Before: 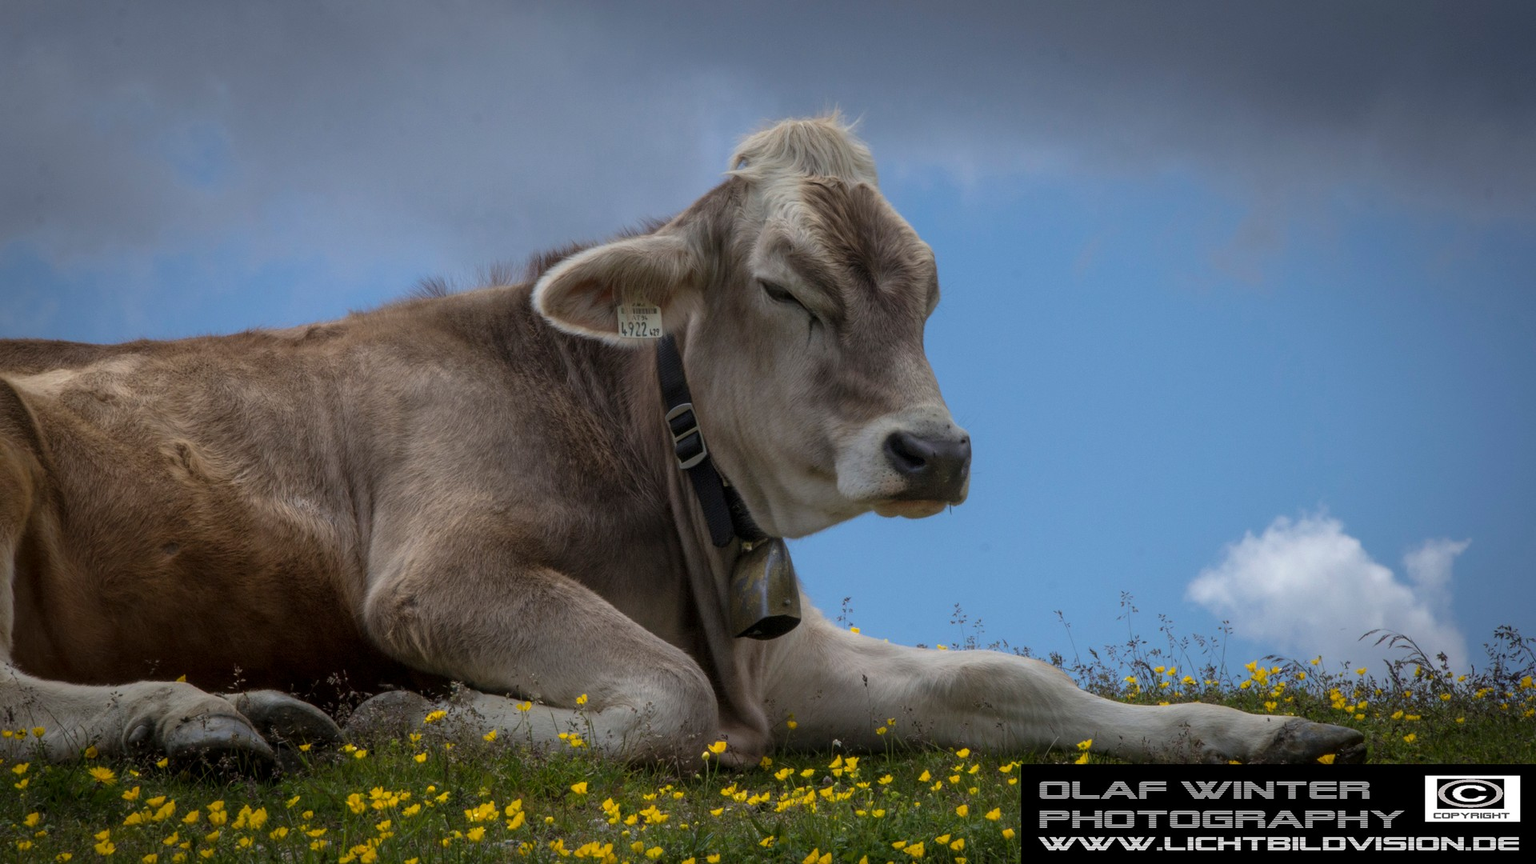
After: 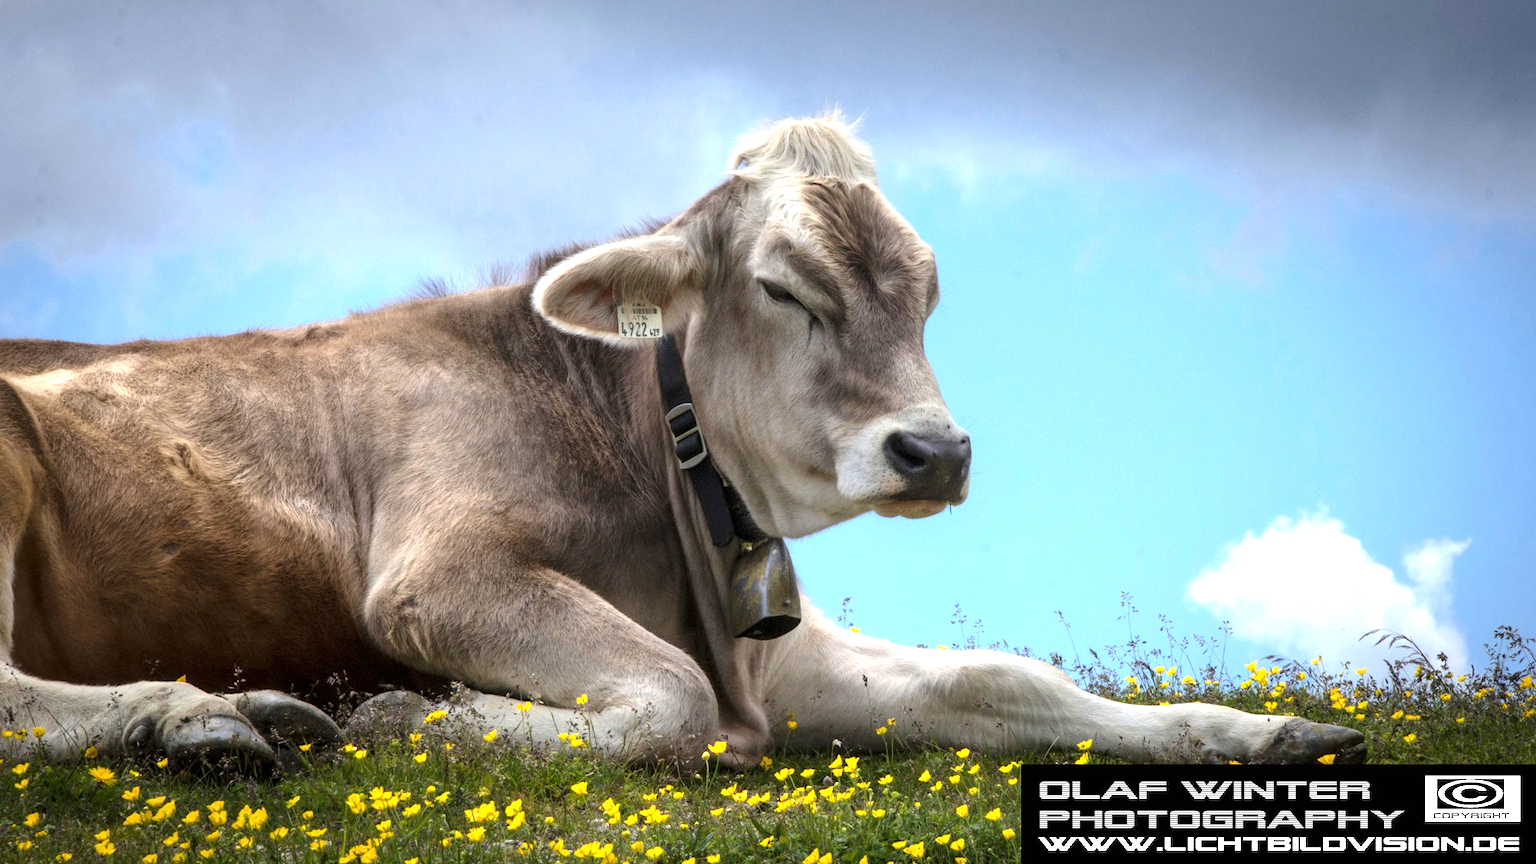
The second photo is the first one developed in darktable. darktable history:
tone equalizer: -8 EV -0.427 EV, -7 EV -0.355 EV, -6 EV -0.348 EV, -5 EV -0.216 EV, -3 EV 0.231 EV, -2 EV 0.339 EV, -1 EV 0.401 EV, +0 EV 0.395 EV, edges refinement/feathering 500, mask exposure compensation -1.57 EV, preserve details no
exposure: black level correction 0, exposure 1.2 EV, compensate highlight preservation false
